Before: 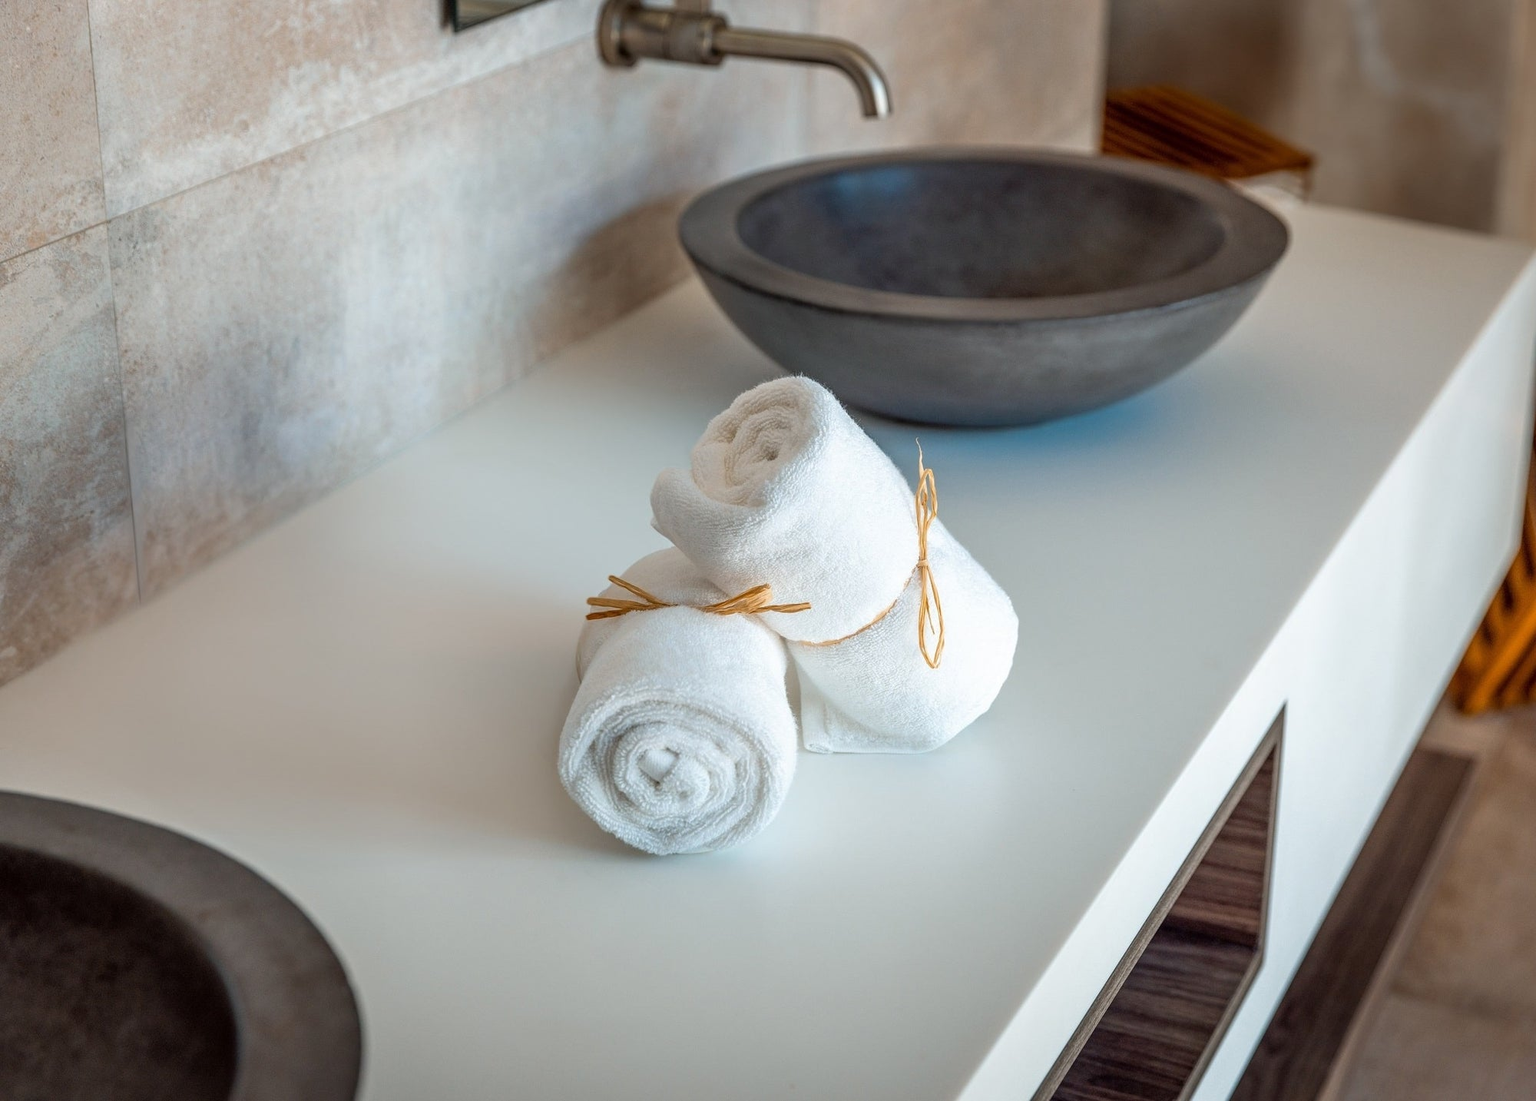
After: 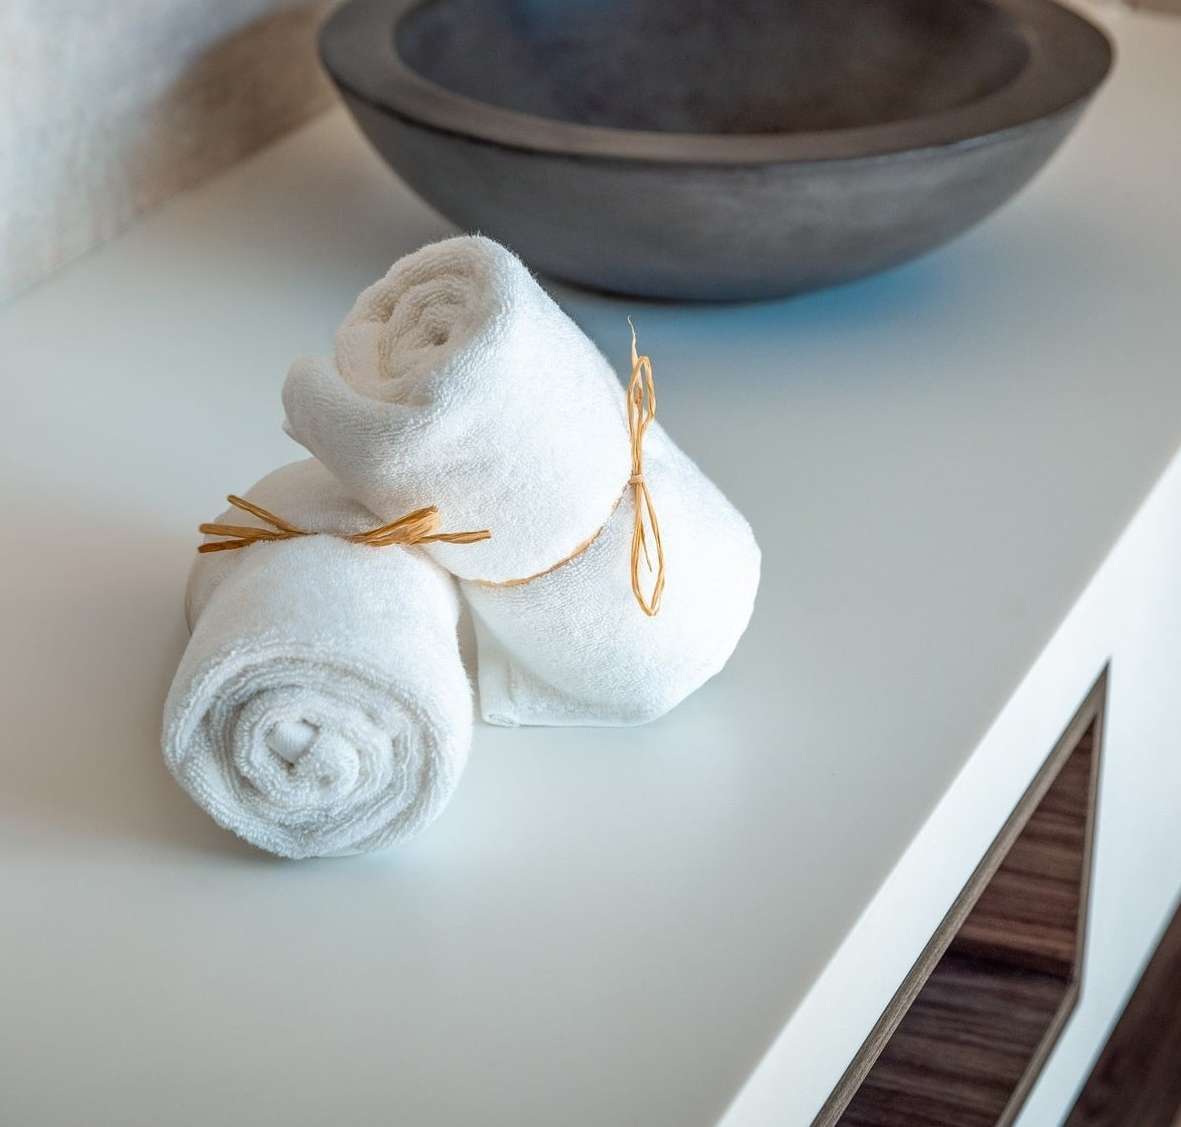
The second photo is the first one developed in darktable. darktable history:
rotate and perspective: automatic cropping off
crop and rotate: left 28.256%, top 17.734%, right 12.656%, bottom 3.573%
